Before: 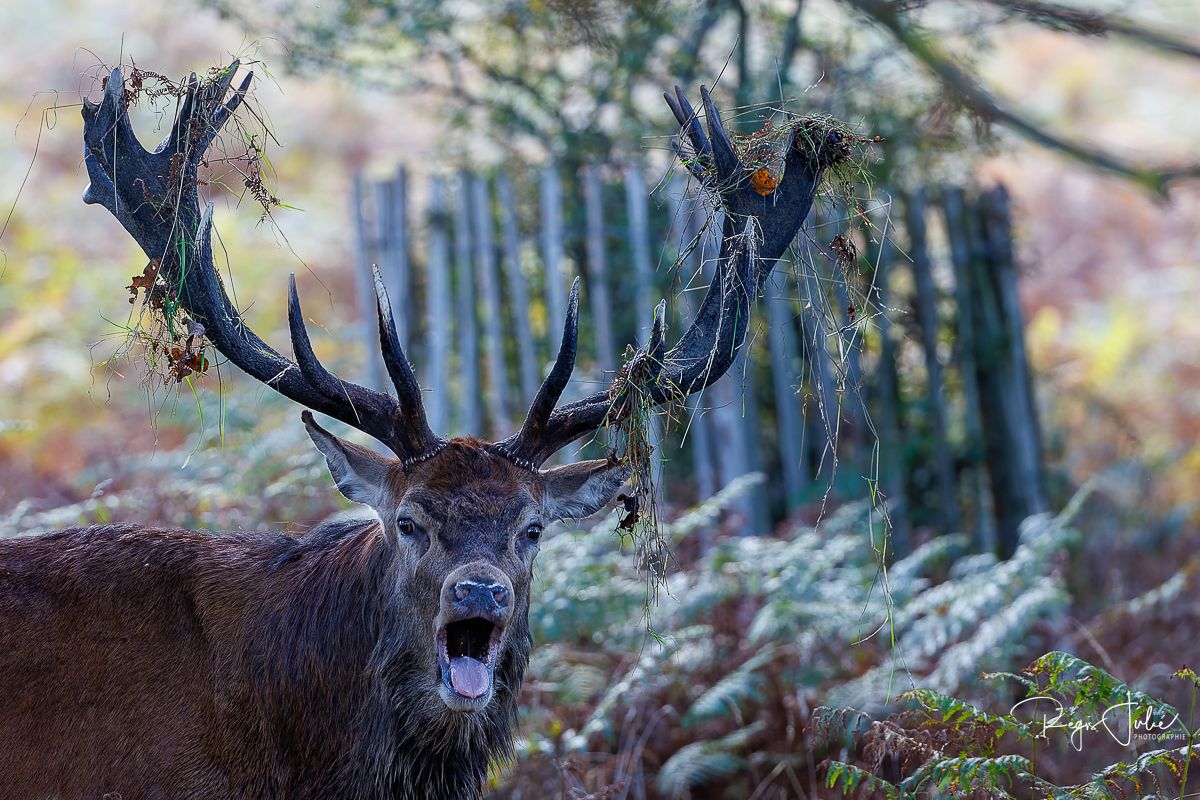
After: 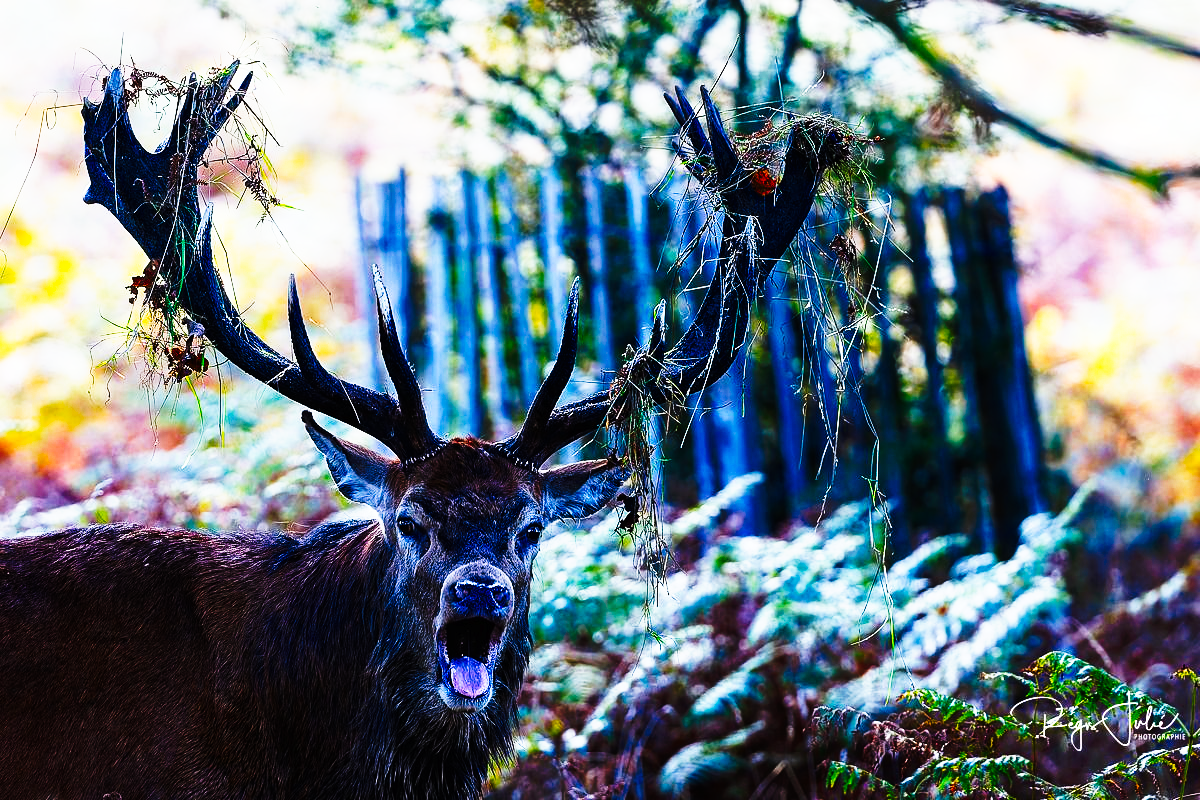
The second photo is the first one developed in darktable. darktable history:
tone curve: curves: ch0 [(0, 0) (0.003, 0.004) (0.011, 0.006) (0.025, 0.008) (0.044, 0.012) (0.069, 0.017) (0.1, 0.021) (0.136, 0.029) (0.177, 0.043) (0.224, 0.062) (0.277, 0.108) (0.335, 0.166) (0.399, 0.301) (0.468, 0.467) (0.543, 0.64) (0.623, 0.803) (0.709, 0.908) (0.801, 0.969) (0.898, 0.988) (1, 1)], preserve colors none
color balance rgb: perceptual saturation grading › global saturation 24.967%, perceptual brilliance grading › global brilliance 12.734%, saturation formula JzAzBz (2021)
